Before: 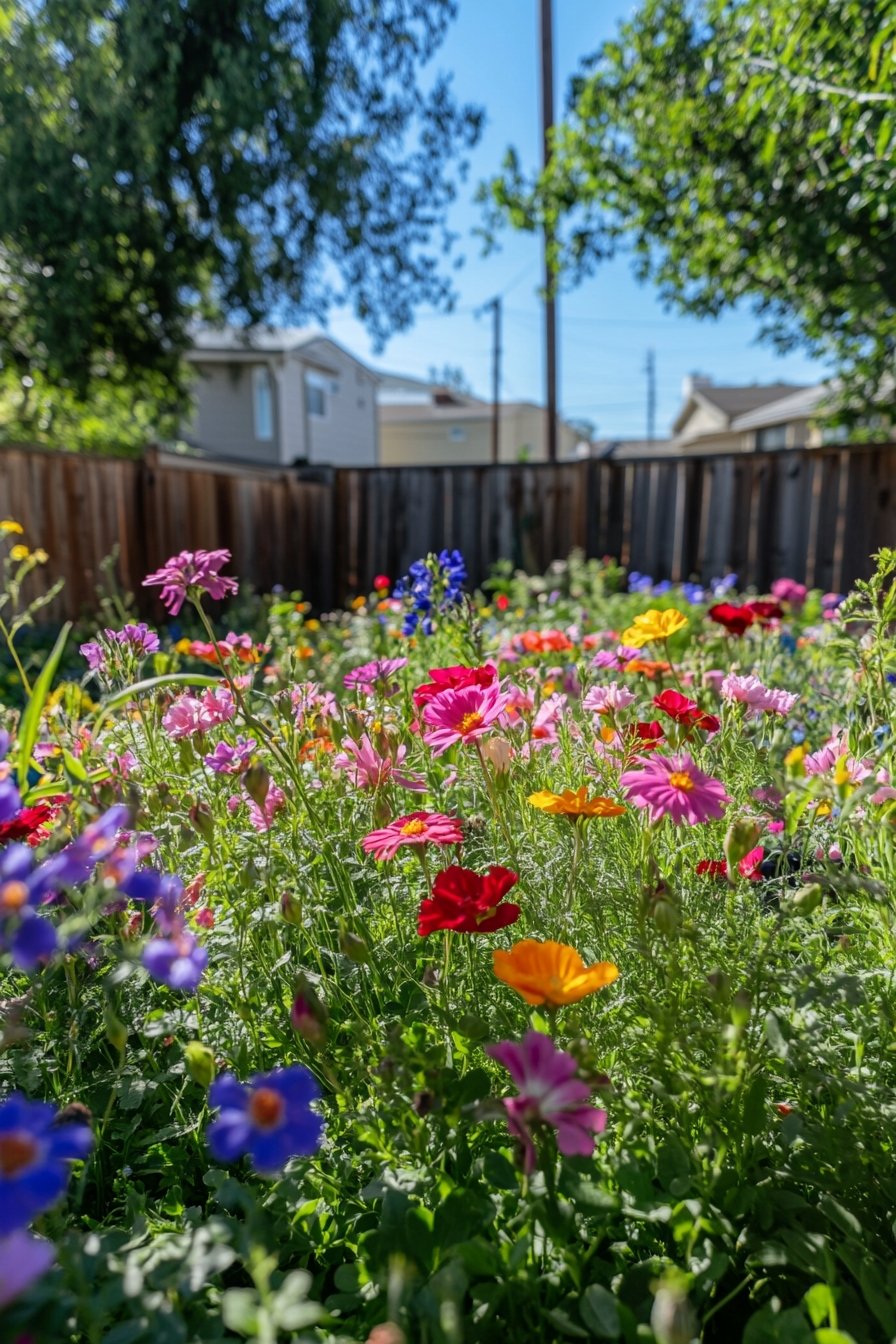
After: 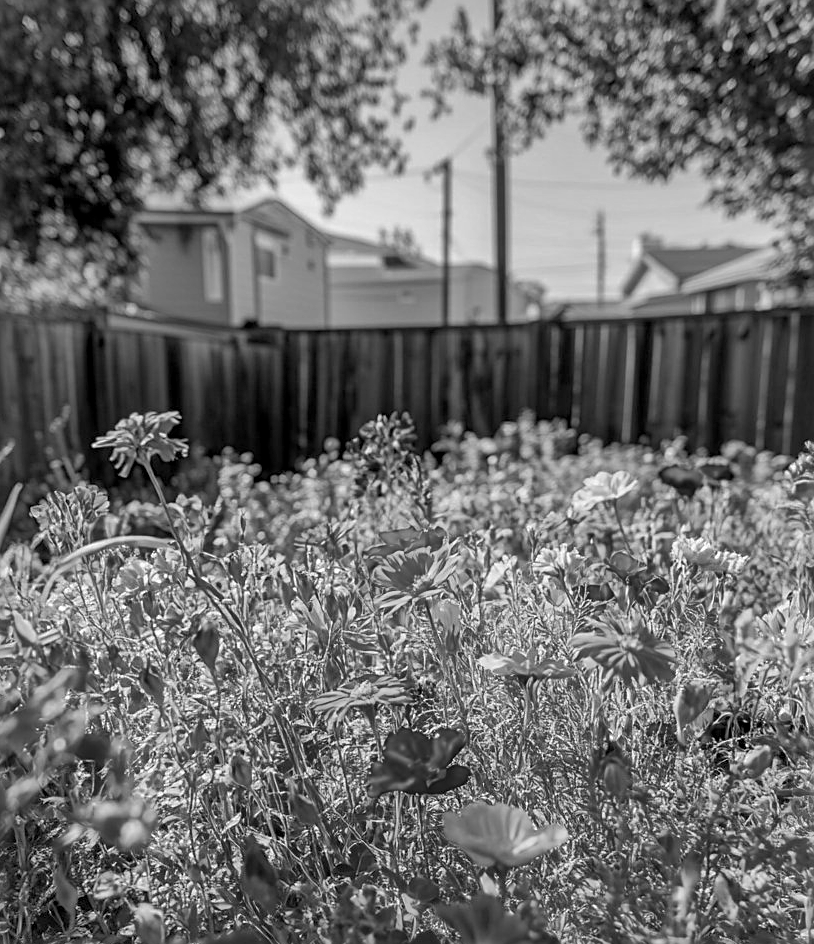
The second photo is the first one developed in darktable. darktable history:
shadows and highlights: on, module defaults
sharpen: on, module defaults
local contrast: mode bilateral grid, contrast 20, coarseness 50, detail 148%, midtone range 0.2
monochrome: on, module defaults
crop: left 5.596%, top 10.314%, right 3.534%, bottom 19.395%
